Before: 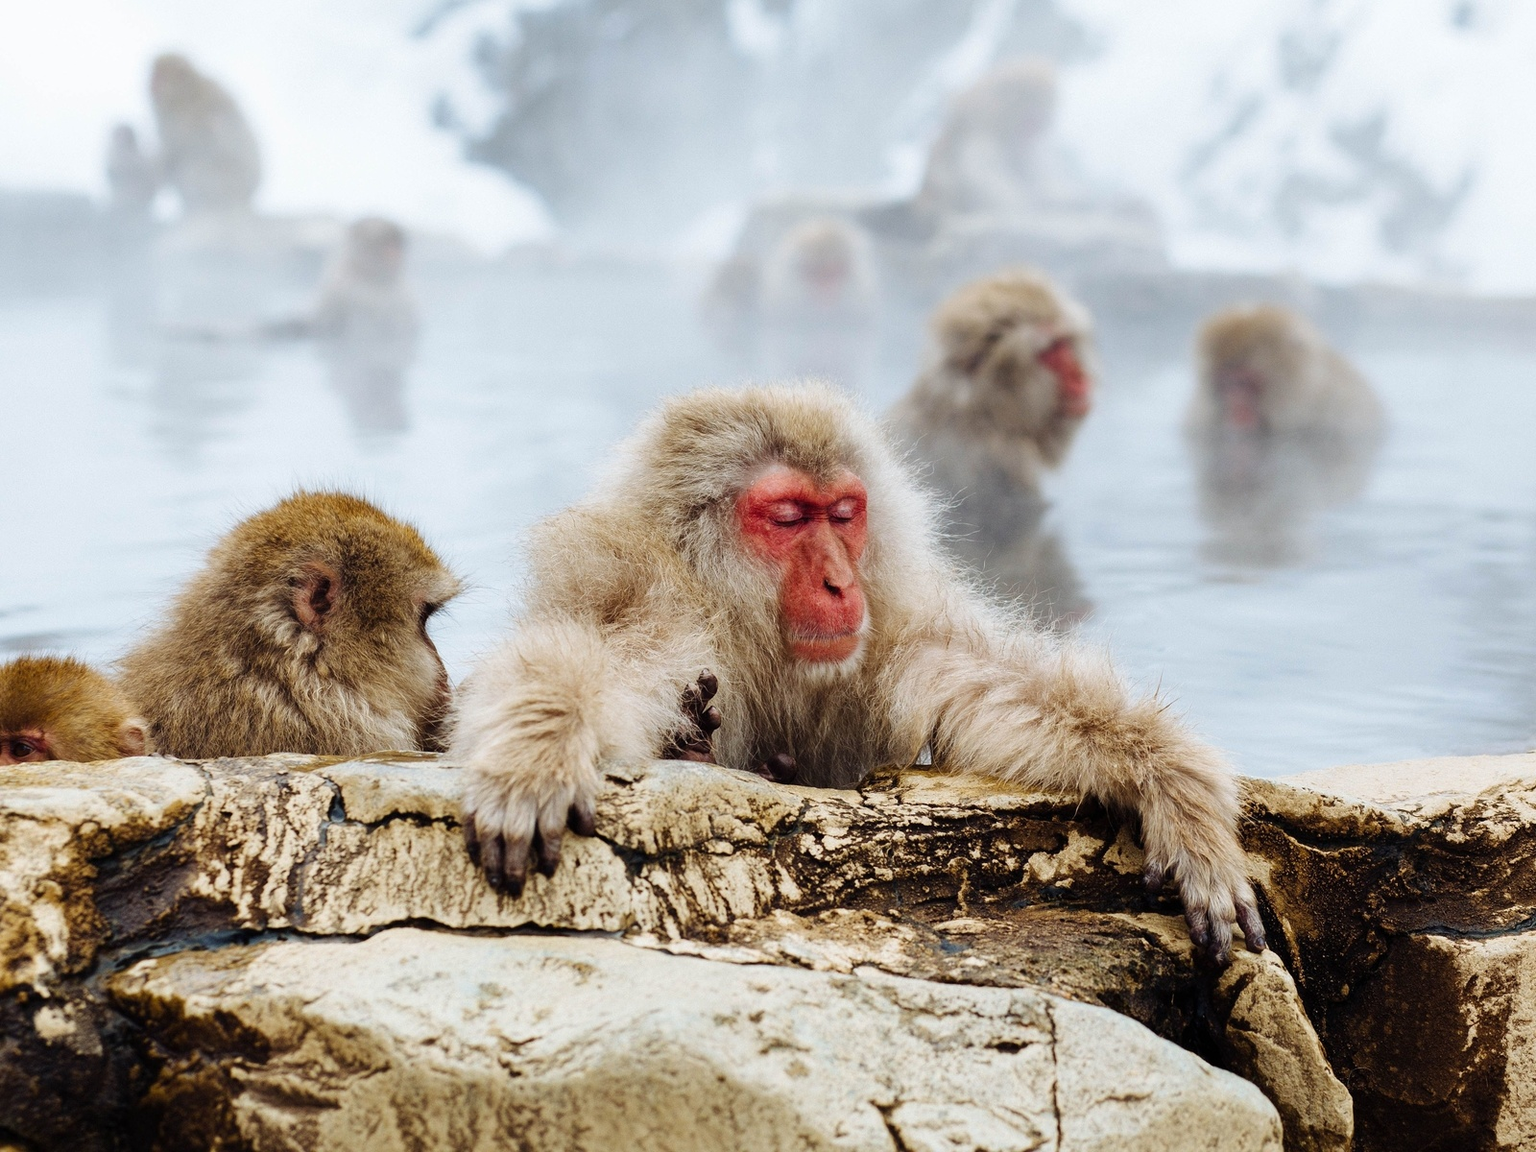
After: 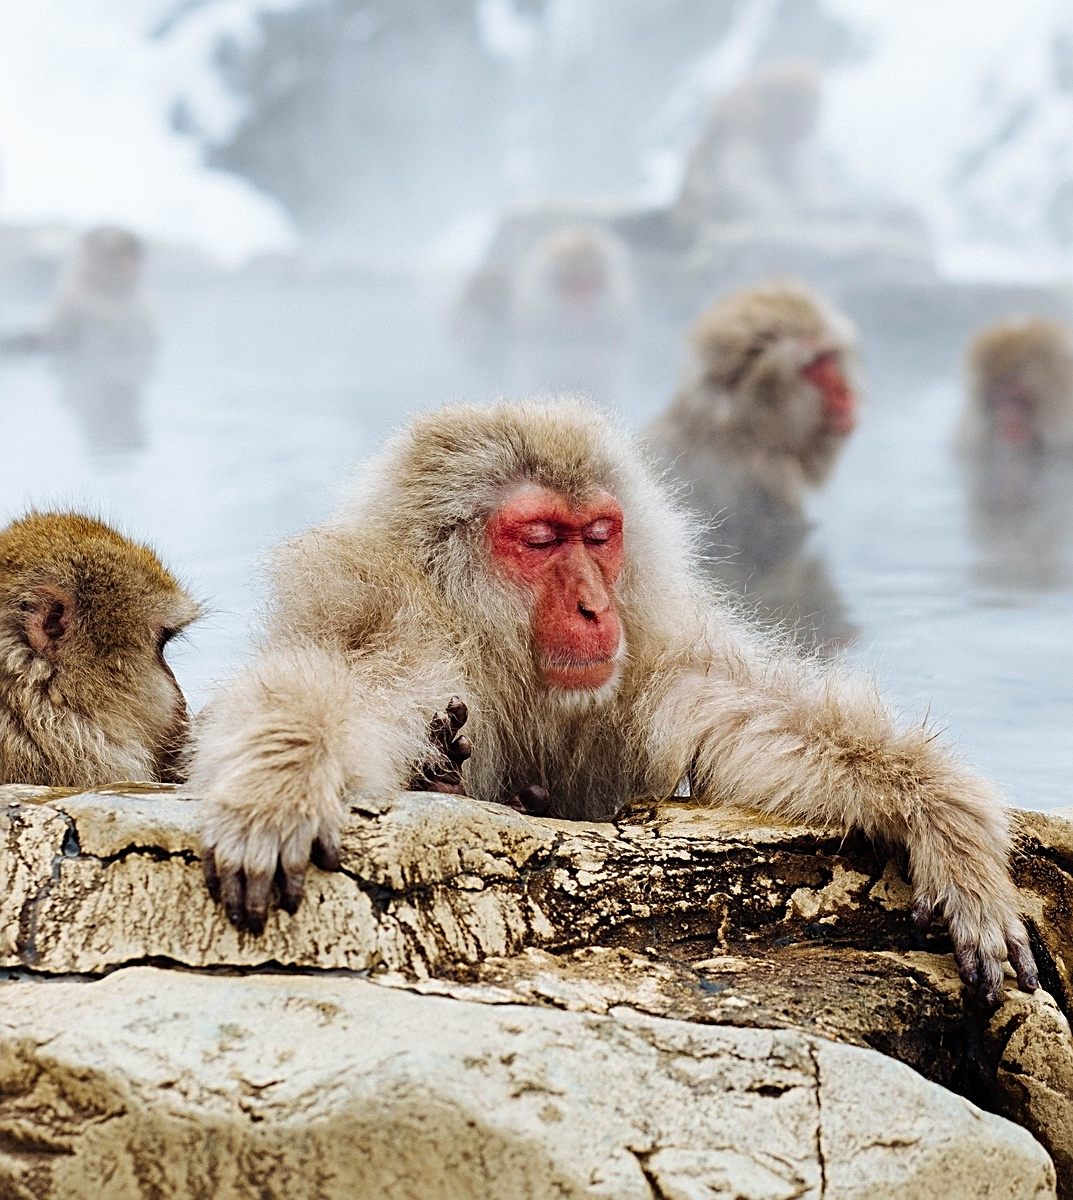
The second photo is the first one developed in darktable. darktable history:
crop and rotate: left 17.534%, right 15.36%
tone equalizer: edges refinement/feathering 500, mask exposure compensation -1.57 EV, preserve details no
sharpen: radius 2.532, amount 0.631
